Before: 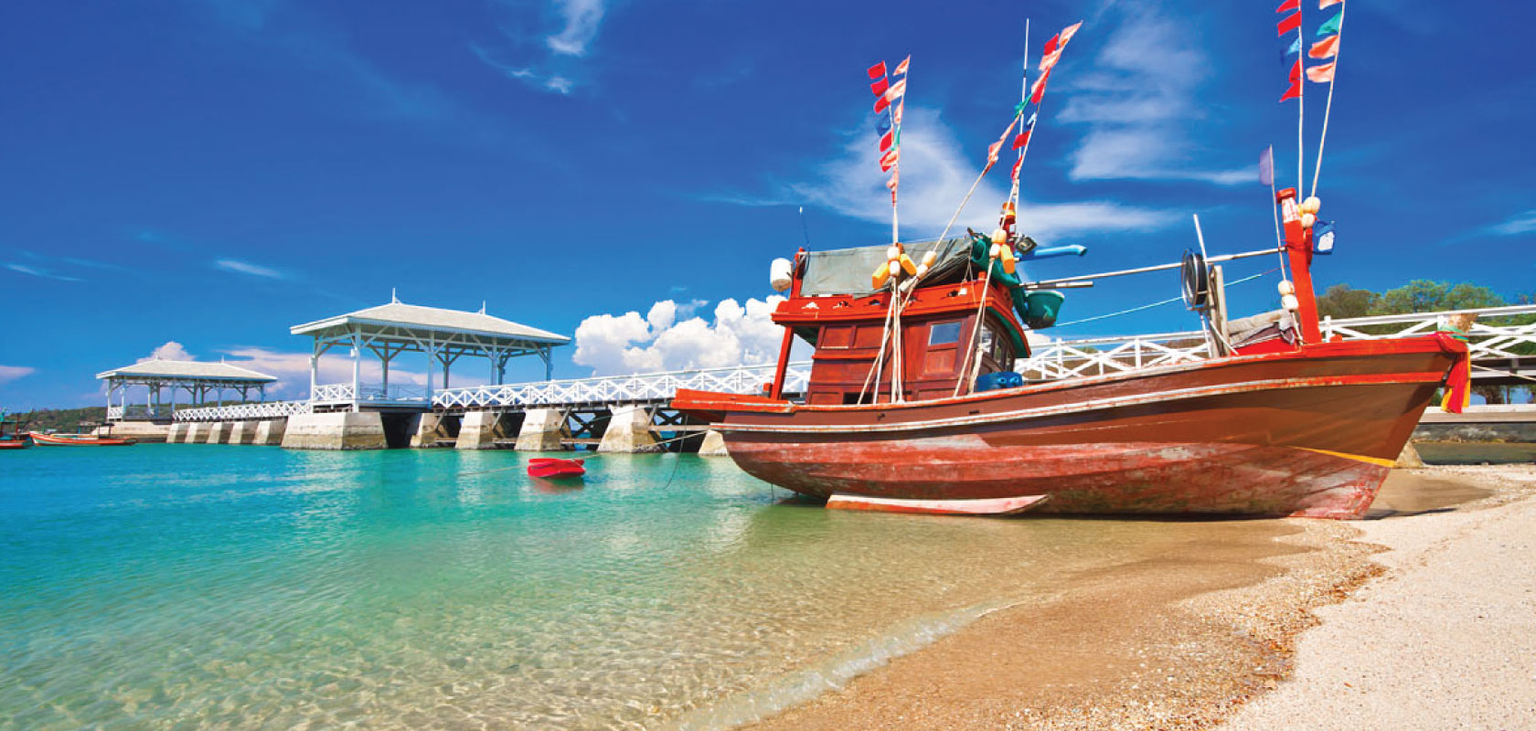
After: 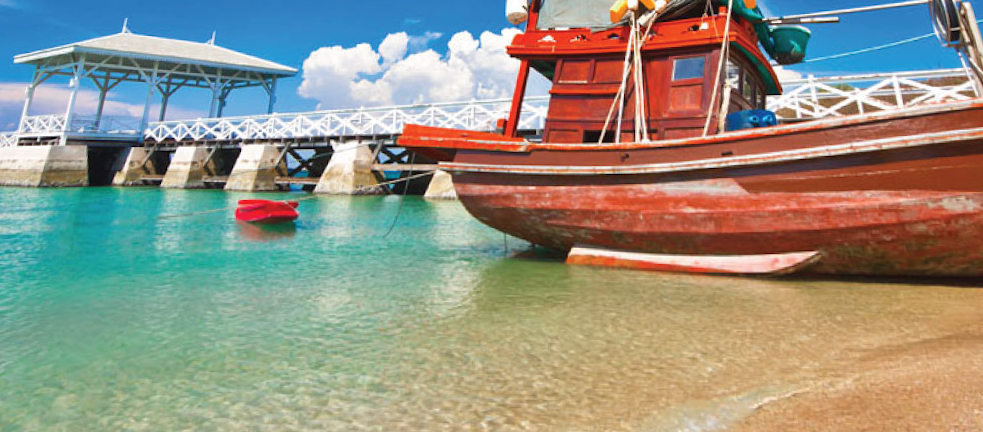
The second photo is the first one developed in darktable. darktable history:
rotate and perspective: rotation 0.72°, lens shift (vertical) -0.352, lens shift (horizontal) -0.051, crop left 0.152, crop right 0.859, crop top 0.019, crop bottom 0.964
crop: left 11.123%, top 27.61%, right 18.3%, bottom 17.034%
